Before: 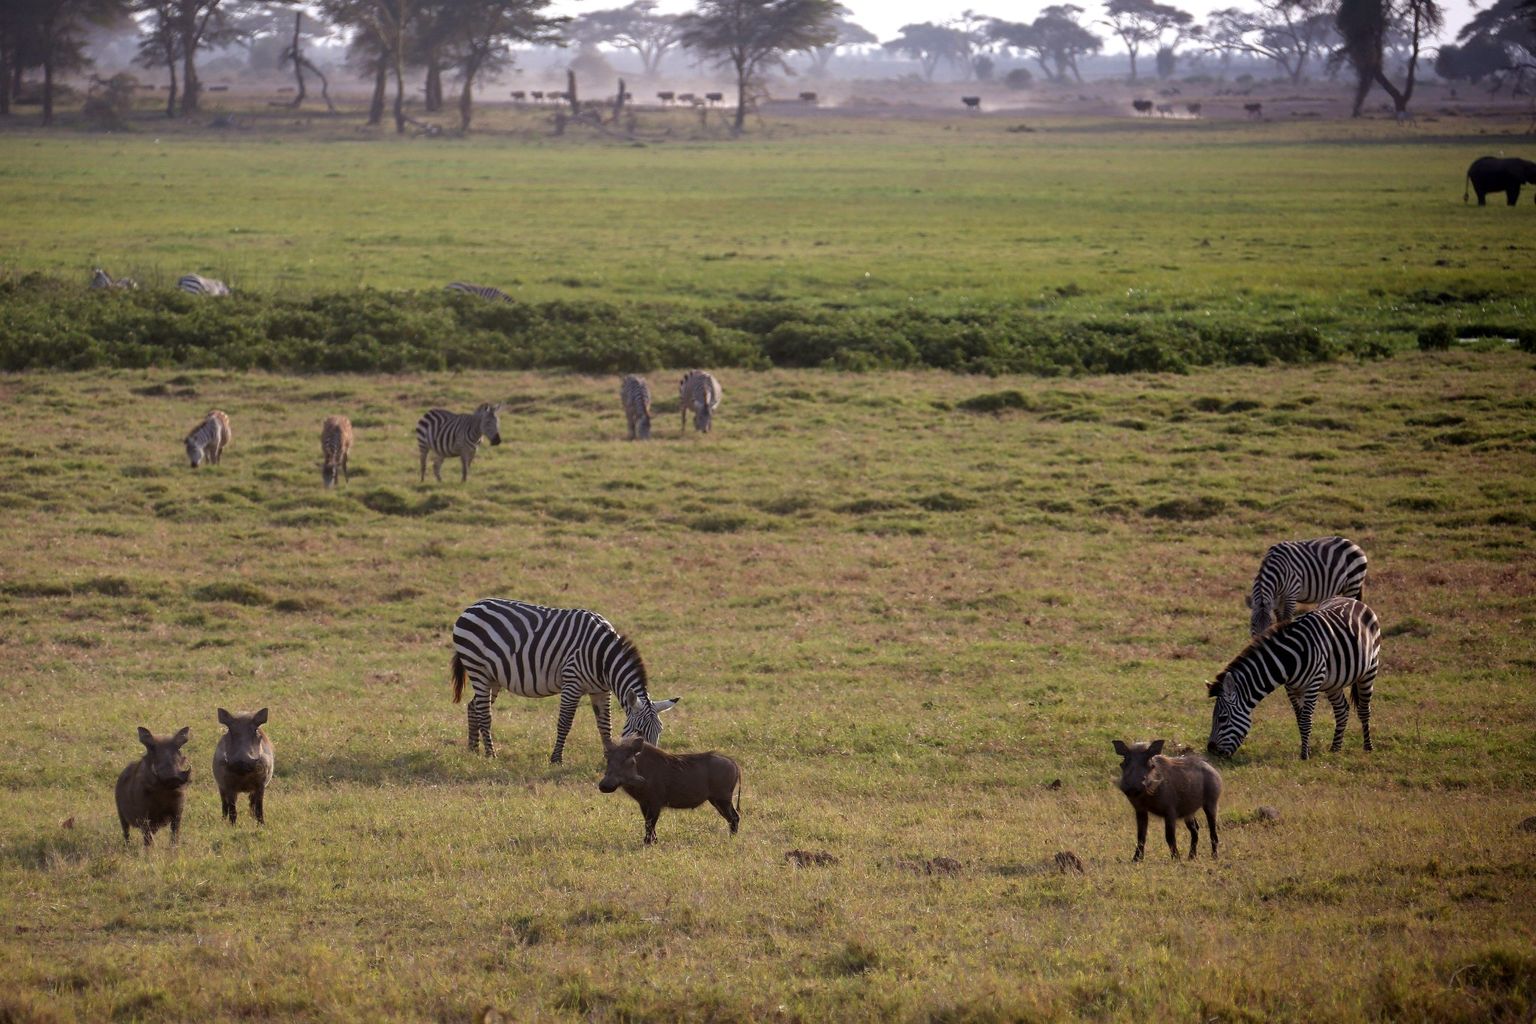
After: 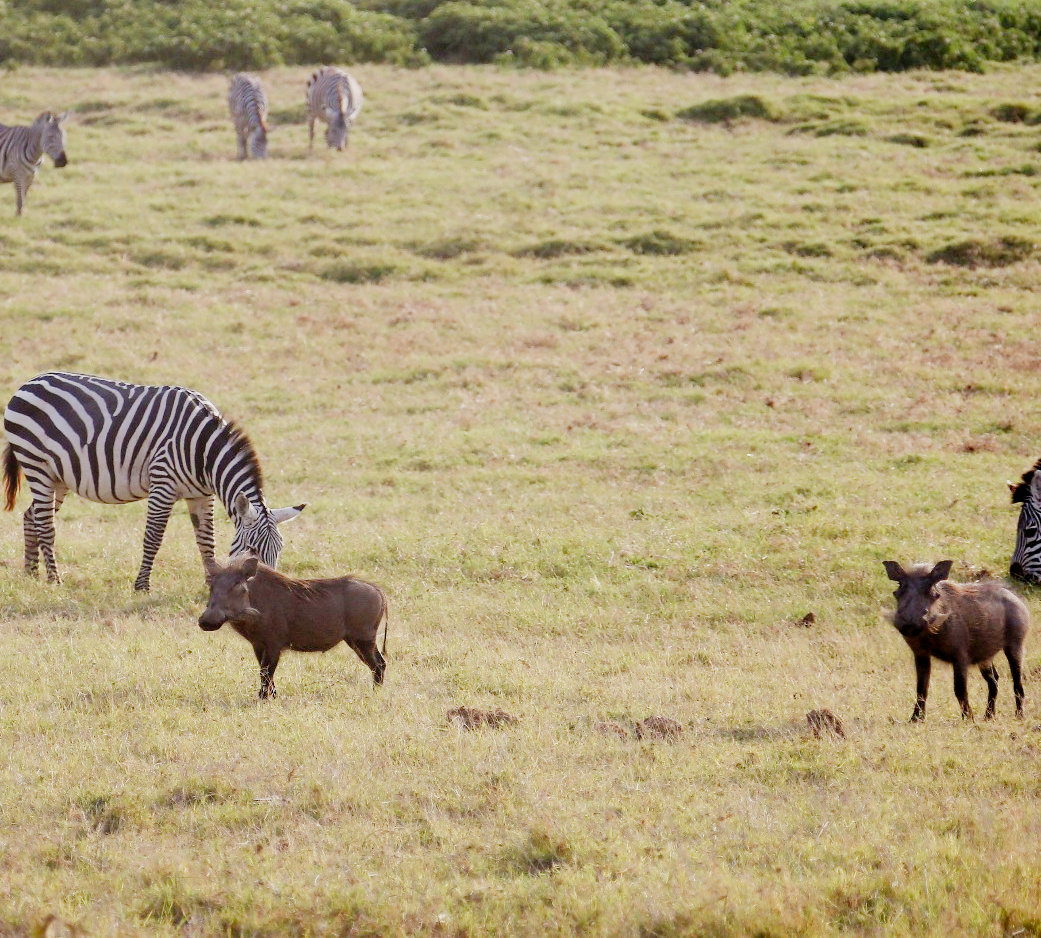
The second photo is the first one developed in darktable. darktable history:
crop and rotate: left 29.298%, top 31.231%, right 19.827%
filmic rgb: middle gray luminance 29.92%, black relative exposure -8.98 EV, white relative exposure 6.98 EV, threshold 3.04 EV, target black luminance 0%, hardness 2.91, latitude 2.69%, contrast 0.96, highlights saturation mix 5.1%, shadows ↔ highlights balance 12.47%, preserve chrominance no, color science v4 (2020), type of noise poissonian, enable highlight reconstruction true
exposure: black level correction 0, exposure 1.615 EV, compensate highlight preservation false
